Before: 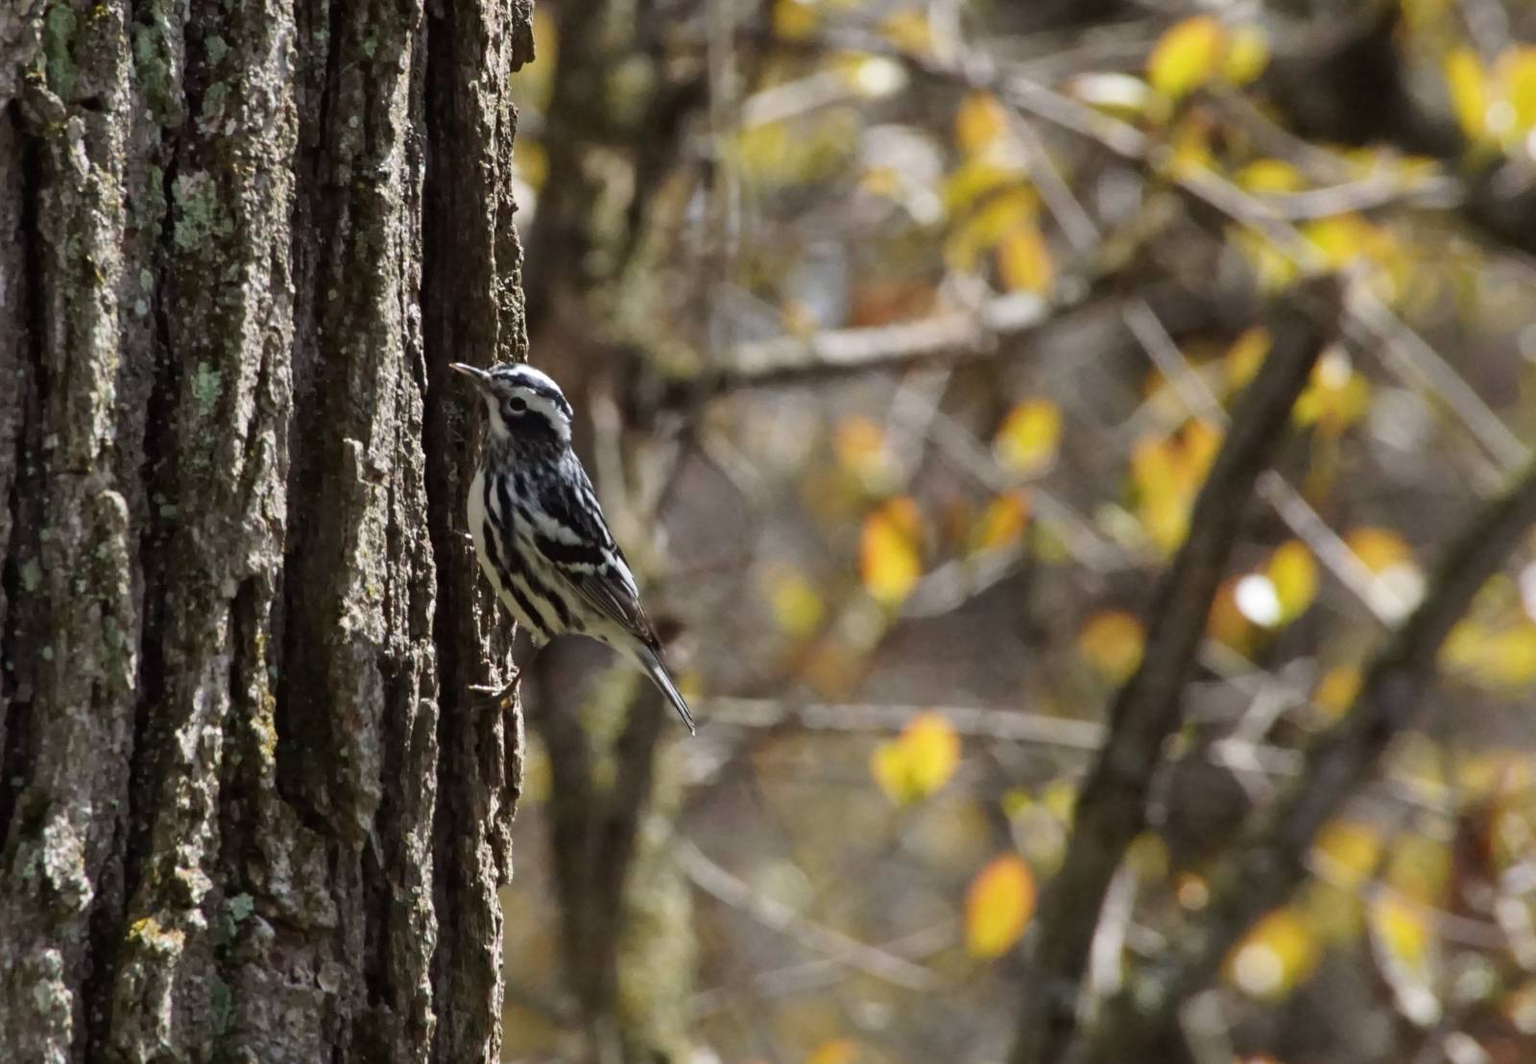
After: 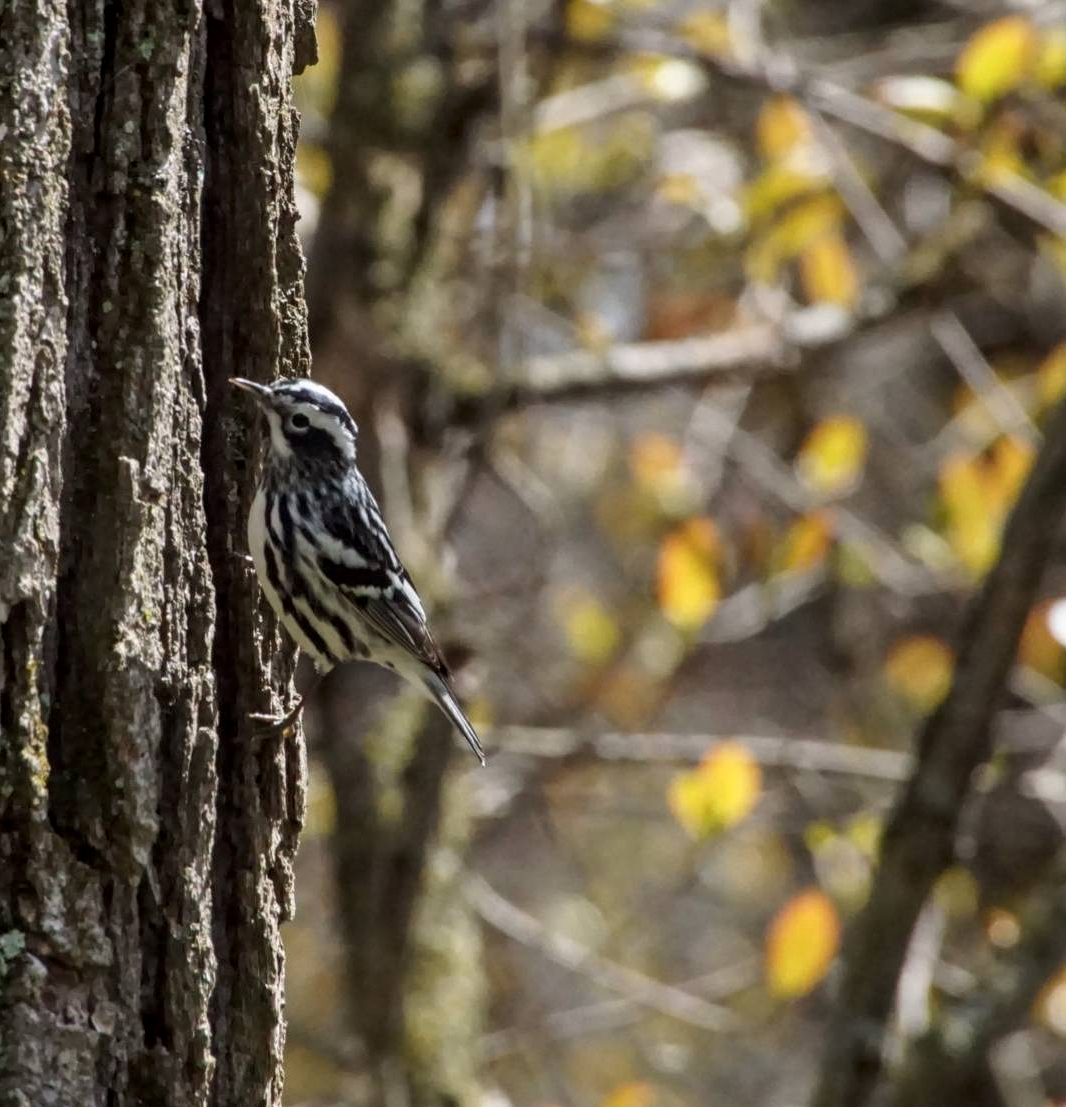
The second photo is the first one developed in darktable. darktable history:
local contrast: on, module defaults
crop and rotate: left 15.055%, right 18.278%
